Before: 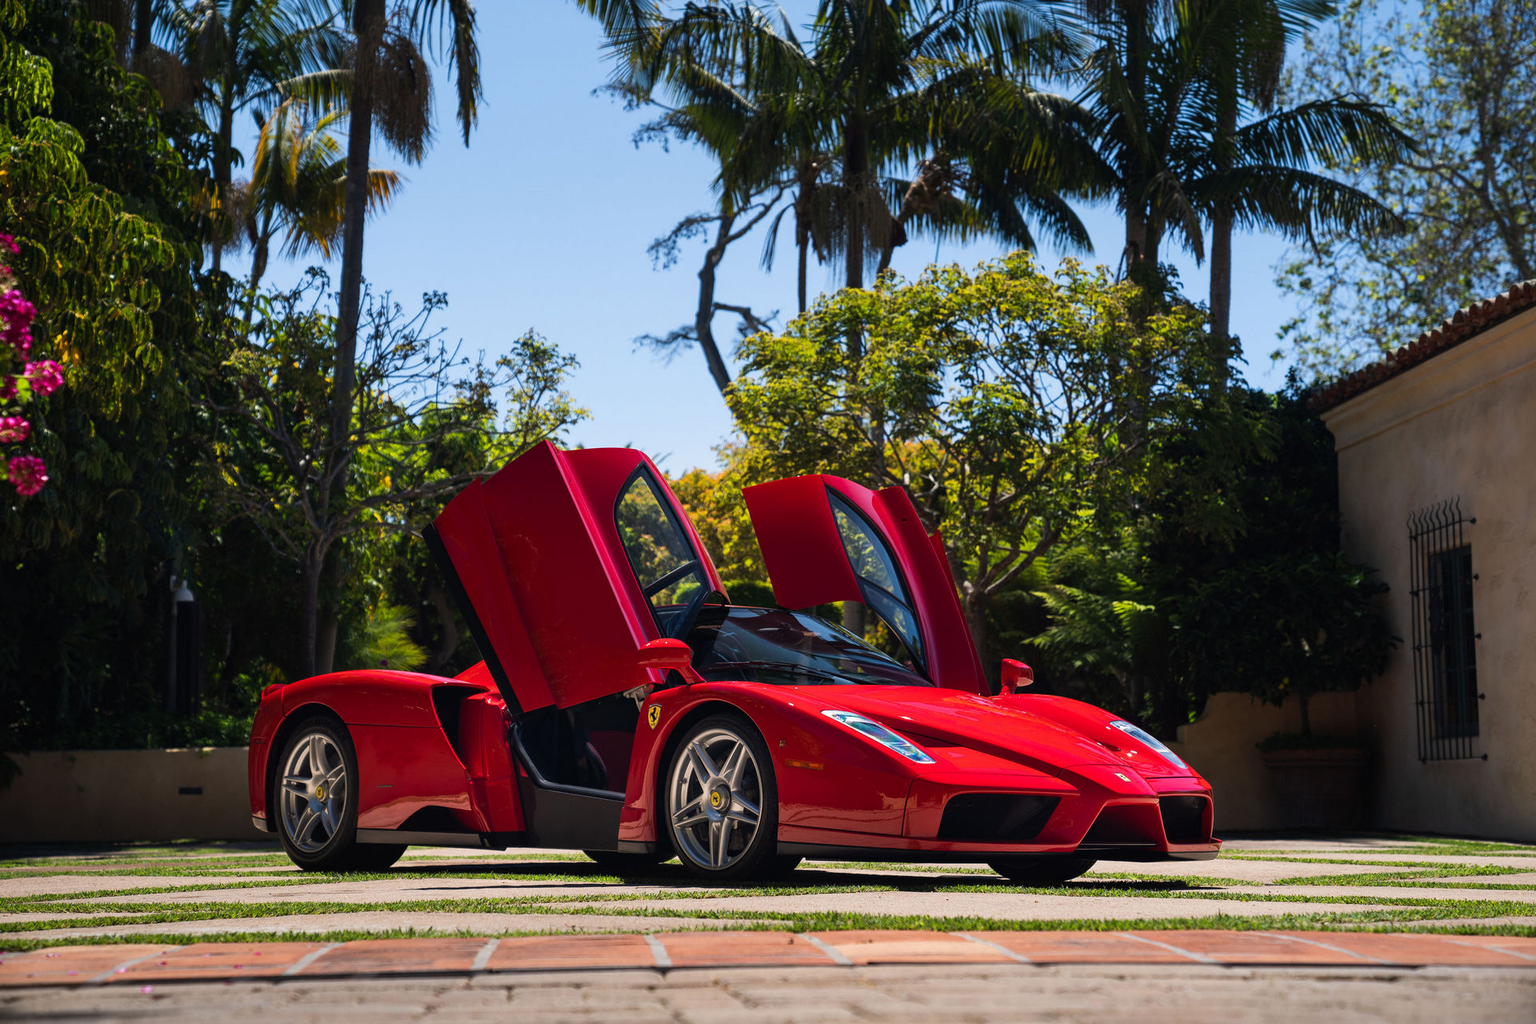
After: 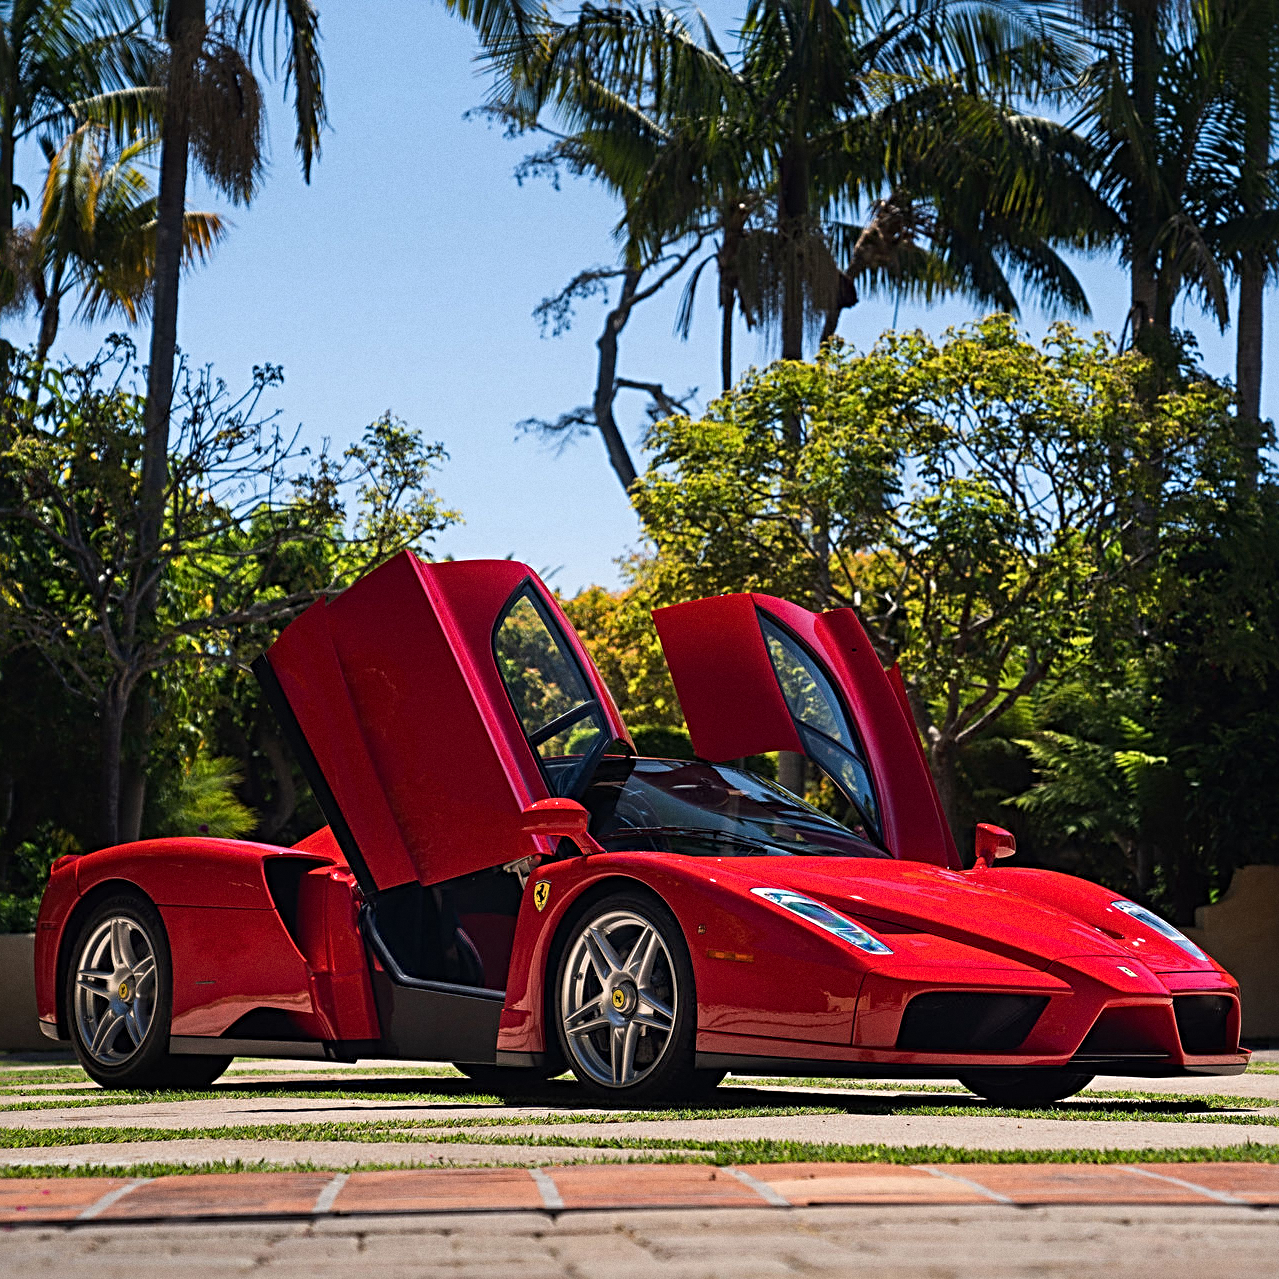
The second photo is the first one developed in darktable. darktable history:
sharpen: radius 4
grain: coarseness 0.09 ISO
crop and rotate: left 14.385%, right 18.948%
